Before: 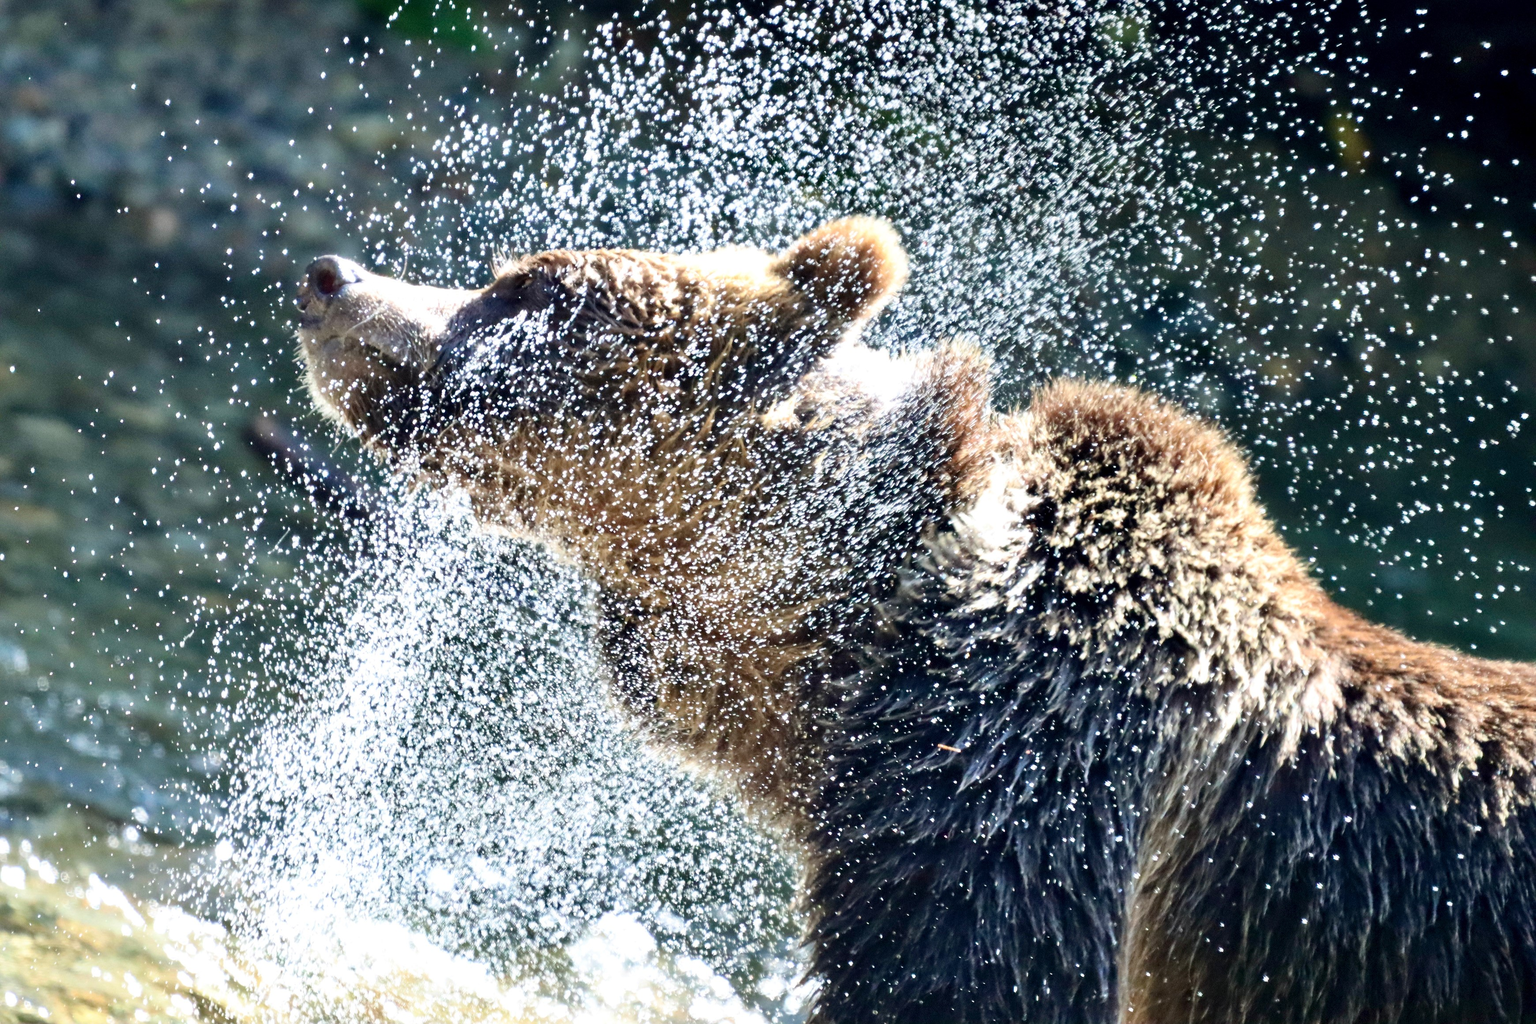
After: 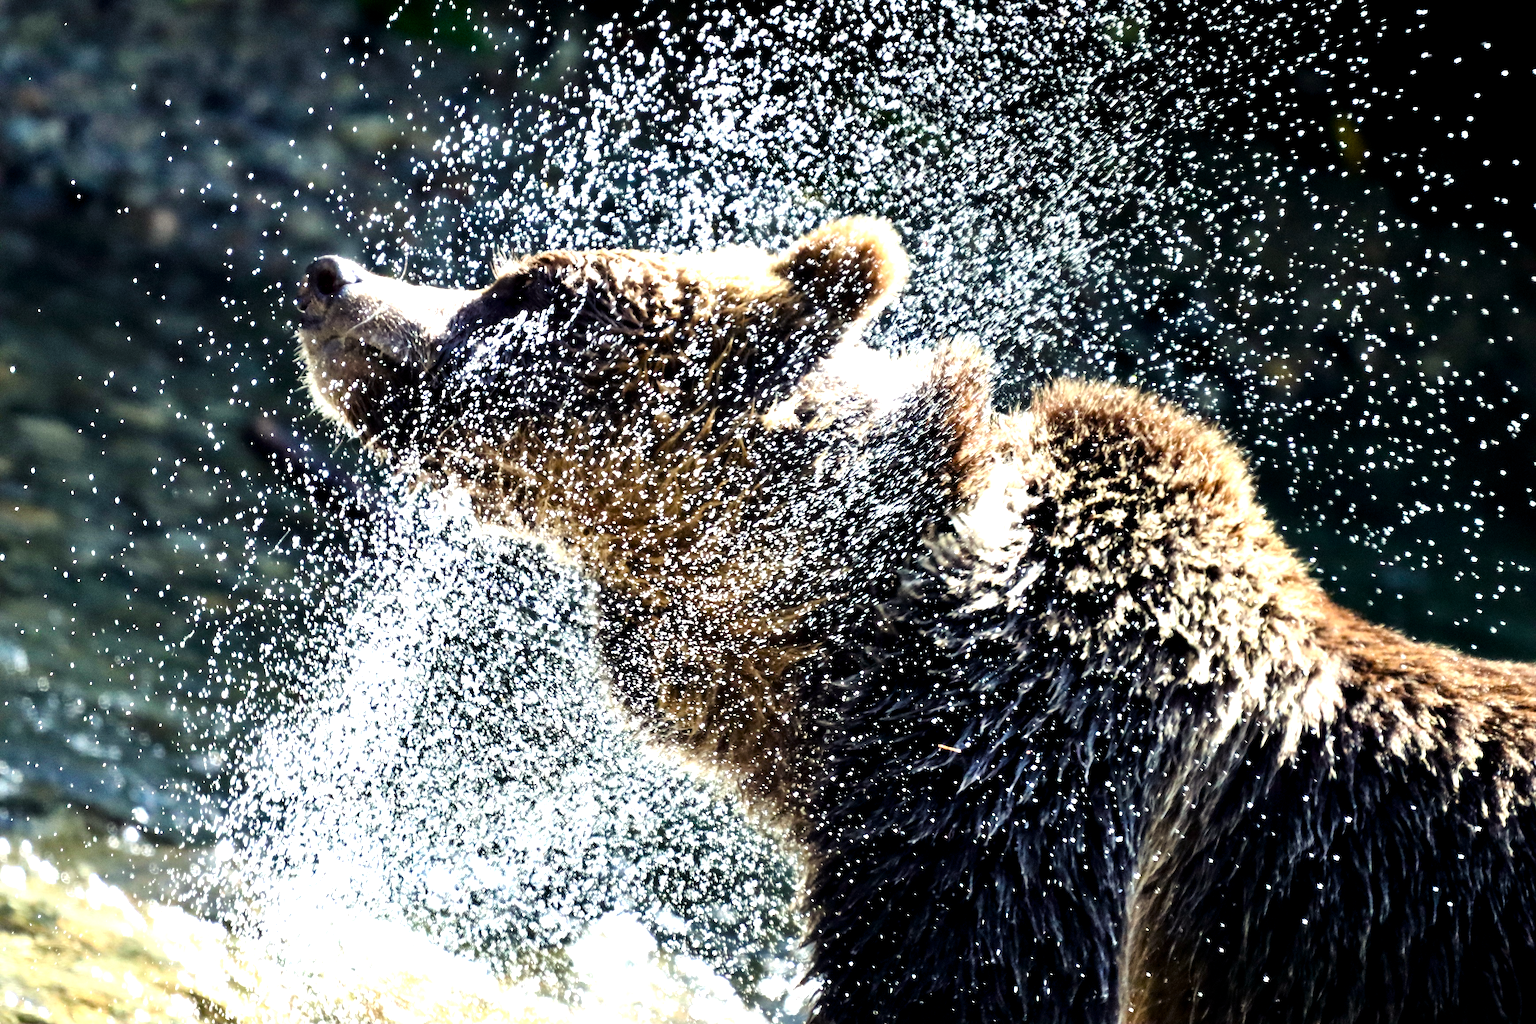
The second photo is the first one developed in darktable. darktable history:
color balance rgb: shadows lift › luminance -21.66%, shadows lift › chroma 6.57%, shadows lift › hue 270°, power › chroma 0.68%, power › hue 60°, highlights gain › luminance 6.08%, highlights gain › chroma 1.33%, highlights gain › hue 90°, global offset › luminance -0.87%, perceptual saturation grading › global saturation 26.86%, perceptual saturation grading › highlights -28.39%, perceptual saturation grading › mid-tones 15.22%, perceptual saturation grading › shadows 33.98%, perceptual brilliance grading › highlights 10%, perceptual brilliance grading › mid-tones 5%
tone curve: curves: ch0 [(0, 0) (0.153, 0.056) (1, 1)], color space Lab, linked channels, preserve colors none
